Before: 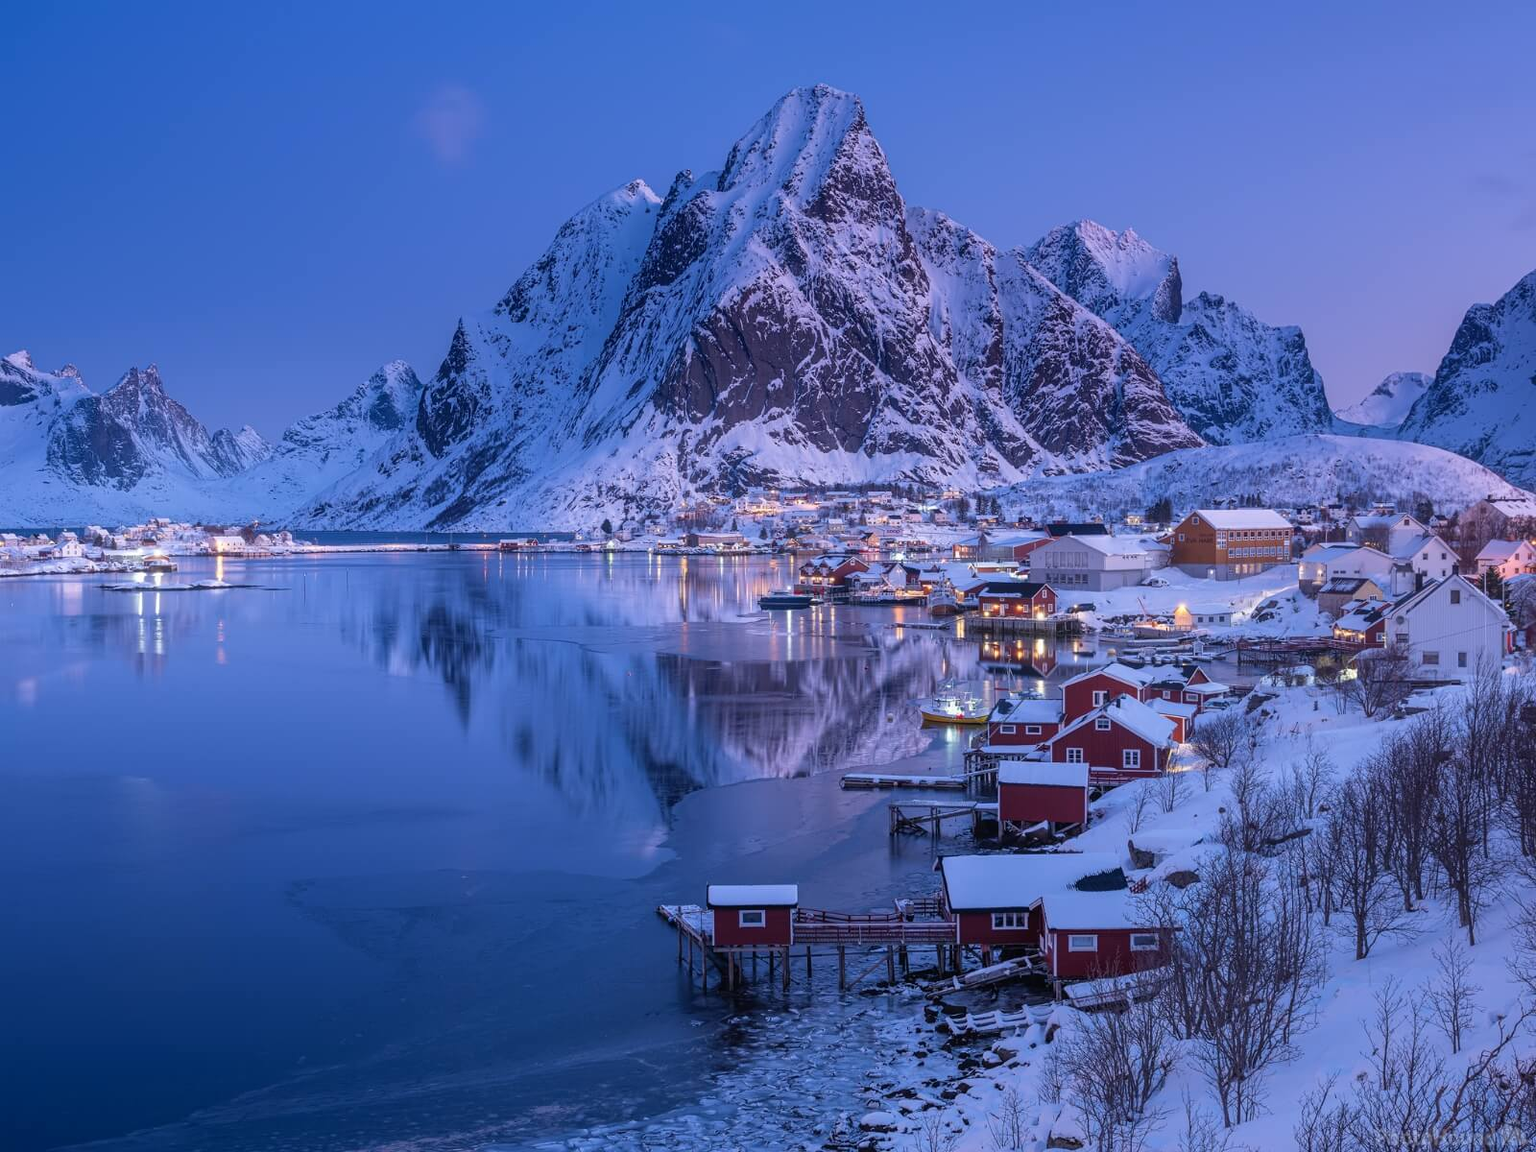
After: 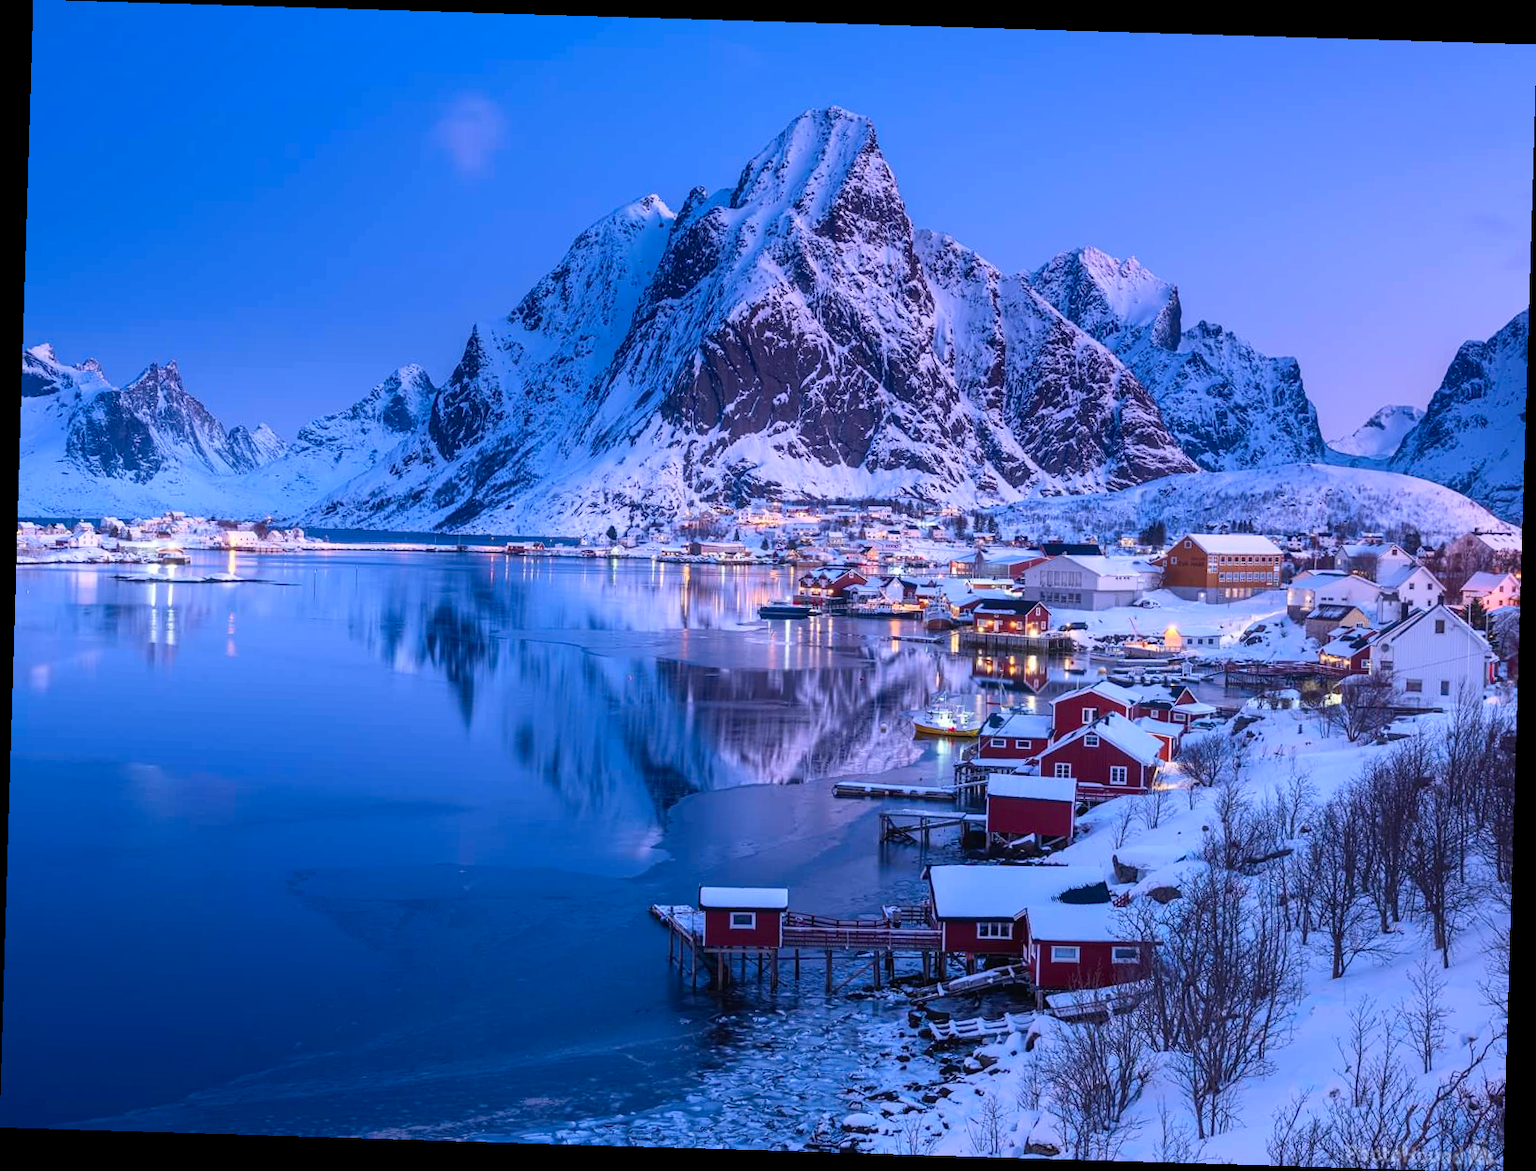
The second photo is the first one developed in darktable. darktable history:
rotate and perspective: rotation 1.72°, automatic cropping off
contrast brightness saturation: contrast 0.23, brightness 0.1, saturation 0.29
